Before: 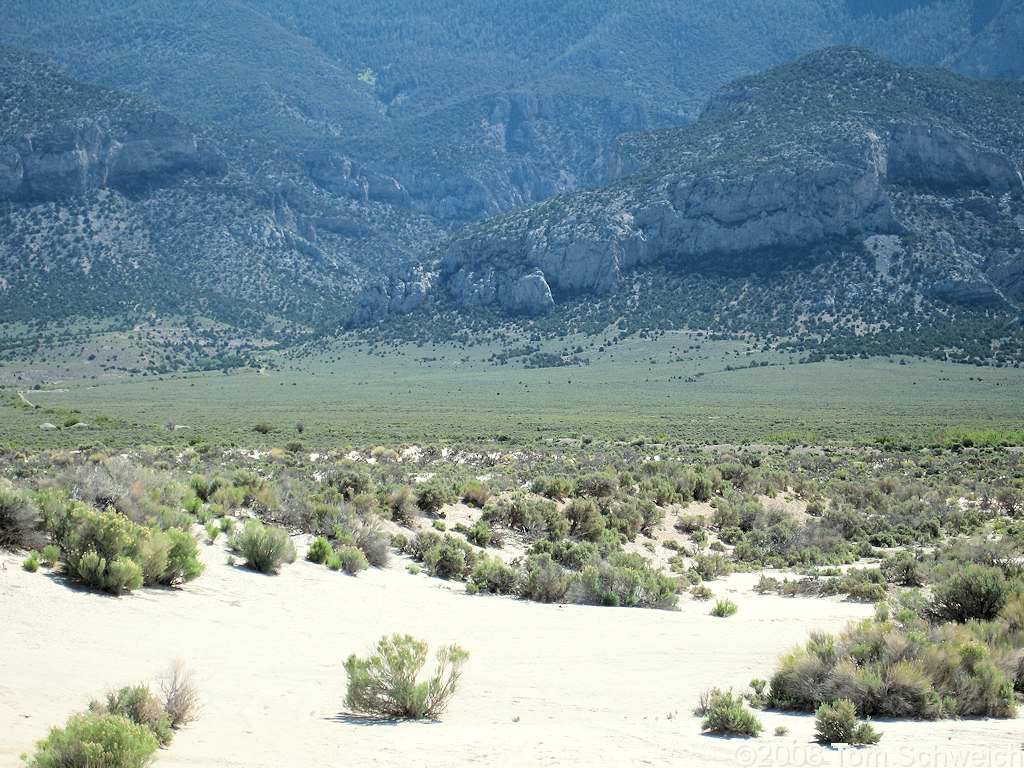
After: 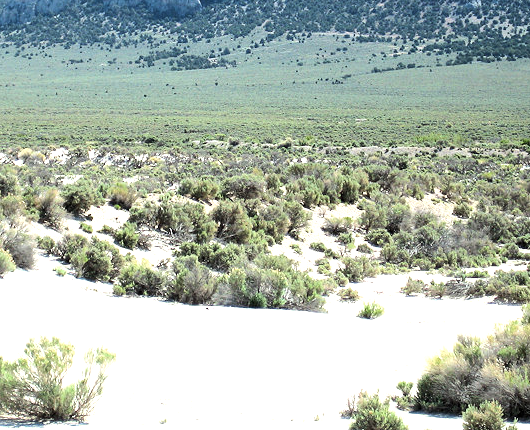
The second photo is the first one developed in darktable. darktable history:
crop: left 34.479%, top 38.822%, right 13.718%, bottom 5.172%
tone equalizer: -8 EV -0.75 EV, -7 EV -0.7 EV, -6 EV -0.6 EV, -5 EV -0.4 EV, -3 EV 0.4 EV, -2 EV 0.6 EV, -1 EV 0.7 EV, +0 EV 0.75 EV, edges refinement/feathering 500, mask exposure compensation -1.57 EV, preserve details no
